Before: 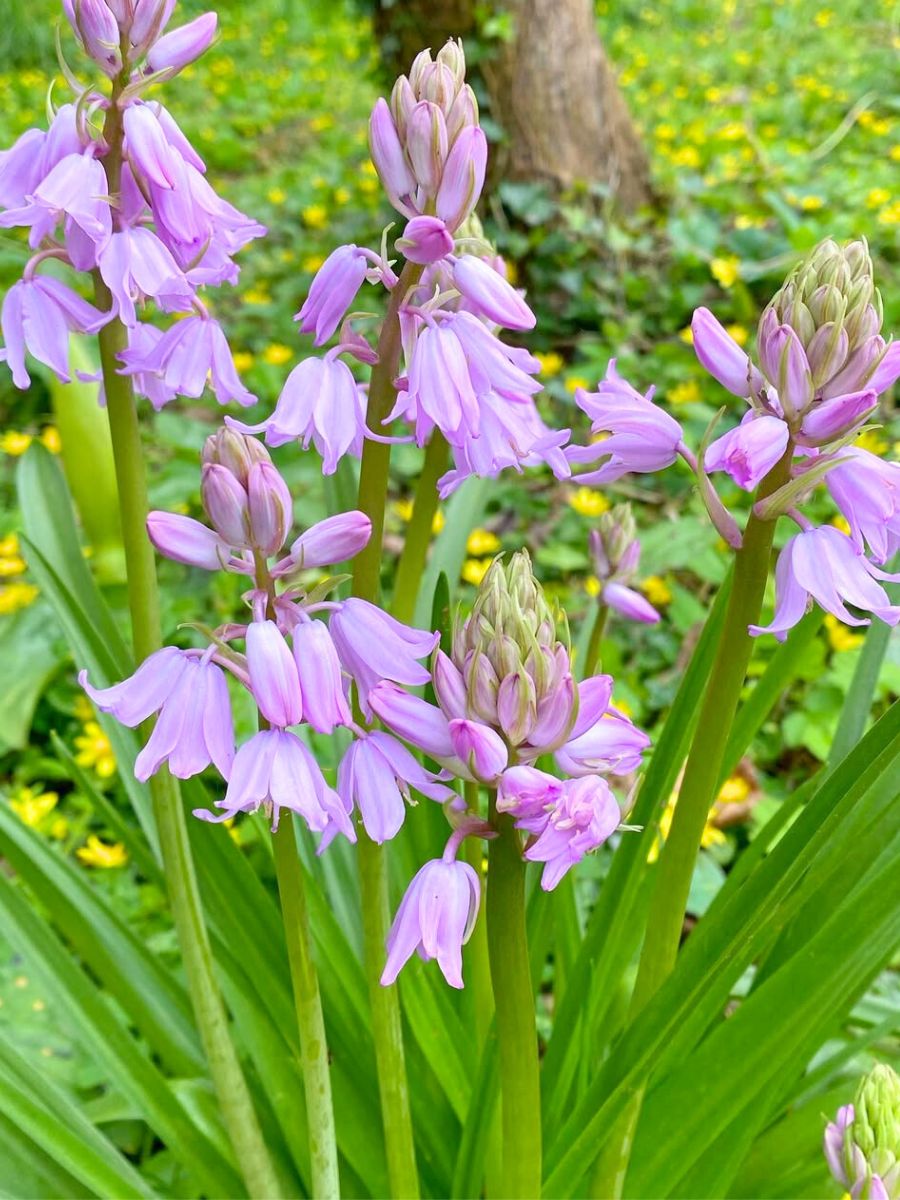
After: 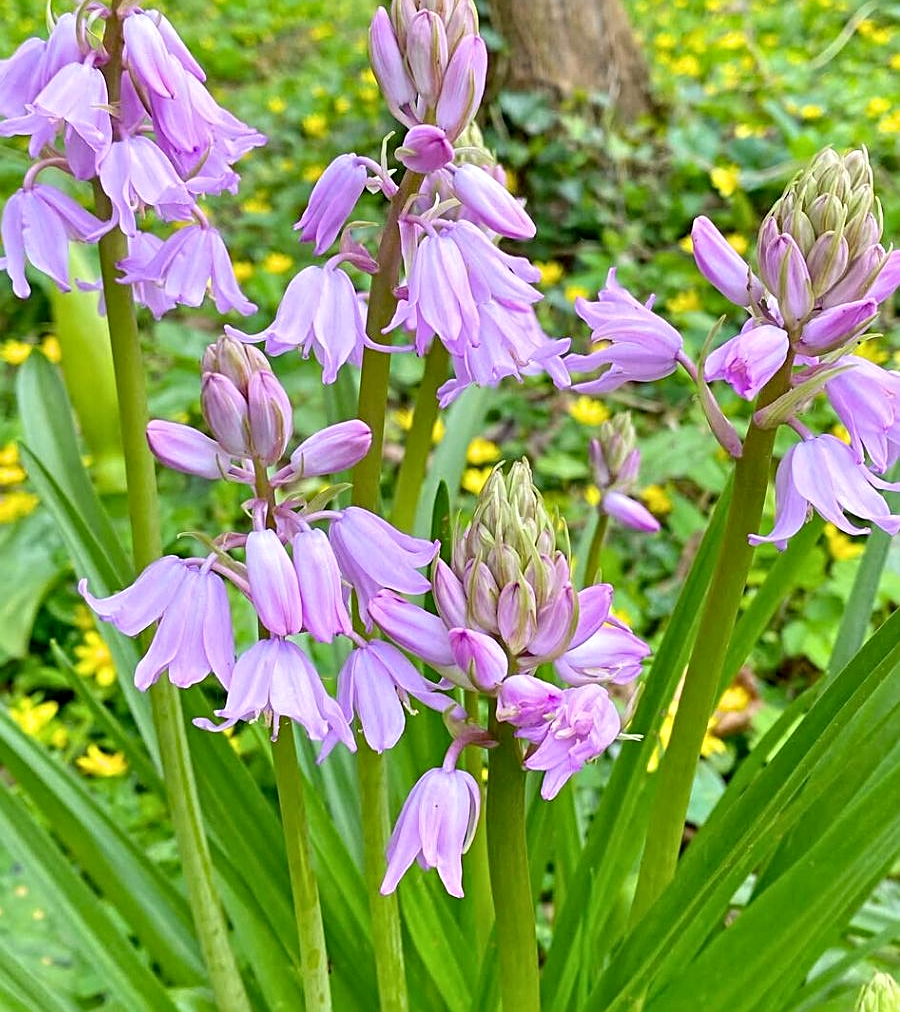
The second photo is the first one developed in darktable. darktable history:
crop: top 7.598%, bottom 8.011%
sharpen: on, module defaults
contrast equalizer: octaves 7, y [[0.5, 0.501, 0.532, 0.538, 0.54, 0.541], [0.5 ×6], [0.5 ×6], [0 ×6], [0 ×6]]
